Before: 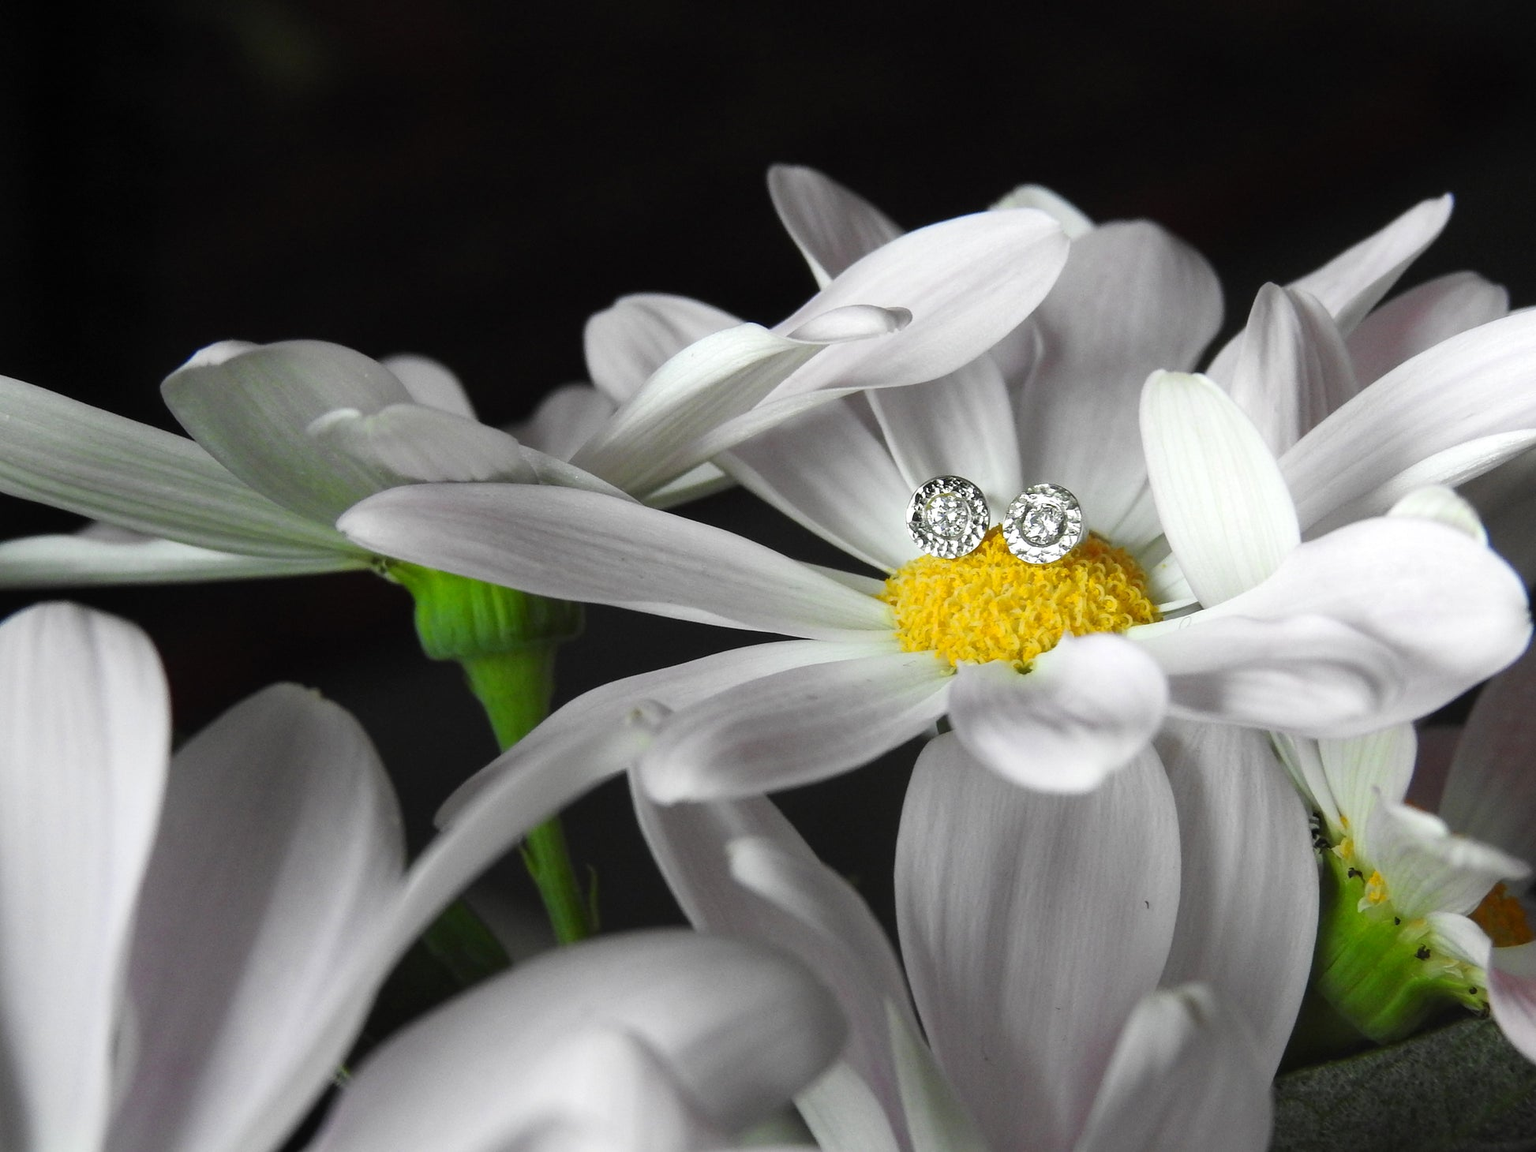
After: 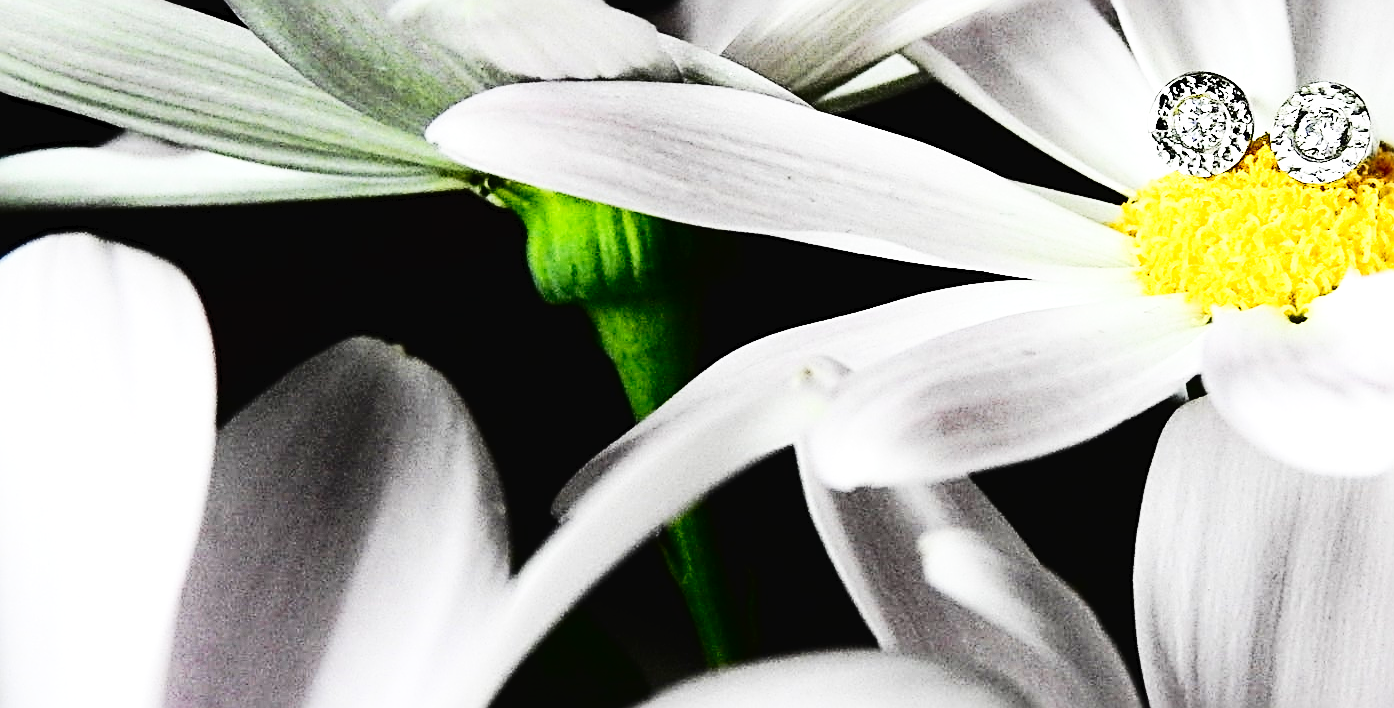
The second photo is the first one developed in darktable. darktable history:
tone curve: curves: ch0 [(0, 0) (0.003, 0.02) (0.011, 0.021) (0.025, 0.022) (0.044, 0.023) (0.069, 0.026) (0.1, 0.04) (0.136, 0.06) (0.177, 0.092) (0.224, 0.127) (0.277, 0.176) (0.335, 0.258) (0.399, 0.349) (0.468, 0.444) (0.543, 0.546) (0.623, 0.649) (0.709, 0.754) (0.801, 0.842) (0.898, 0.922) (1, 1)], color space Lab, independent channels, preserve colors none
base curve: curves: ch0 [(0, 0) (0.036, 0.025) (0.121, 0.166) (0.206, 0.329) (0.605, 0.79) (1, 1)], preserve colors none
crop: top 36.427%, right 28.353%, bottom 15.033%
contrast brightness saturation: contrast 0.235, brightness 0.09
tone equalizer: -8 EV -0.783 EV, -7 EV -0.692 EV, -6 EV -0.589 EV, -5 EV -0.368 EV, -3 EV 0.39 EV, -2 EV 0.6 EV, -1 EV 0.698 EV, +0 EV 0.771 EV, edges refinement/feathering 500, mask exposure compensation -1.57 EV, preserve details no
sharpen: radius 3.07, amount 0.774
